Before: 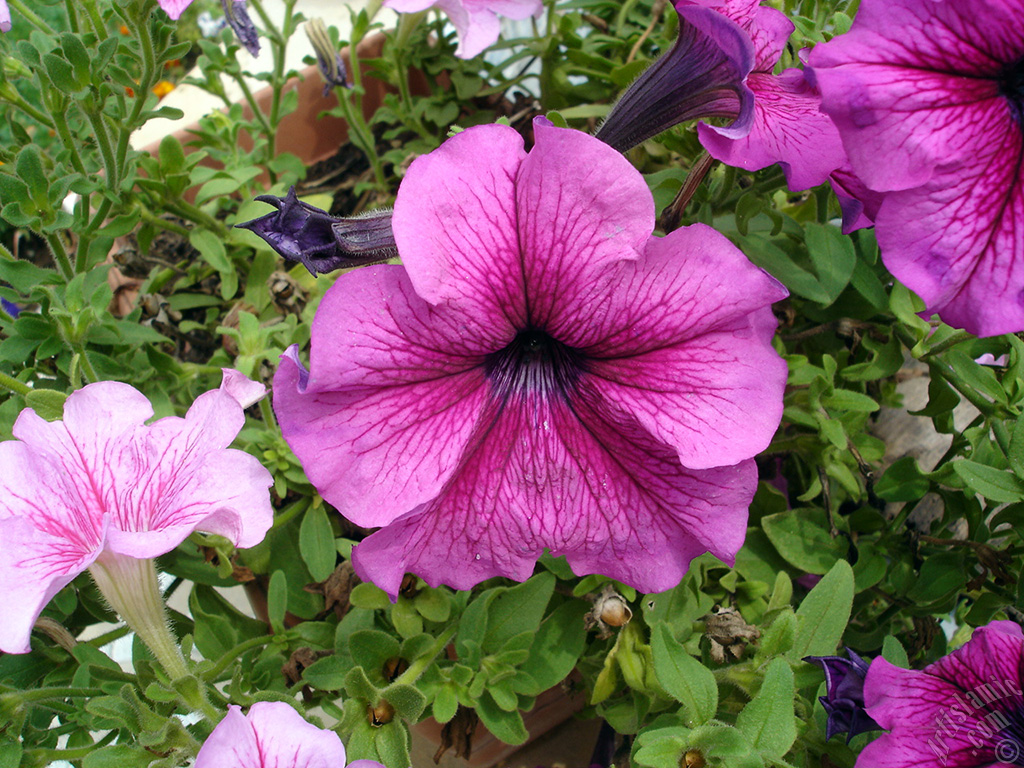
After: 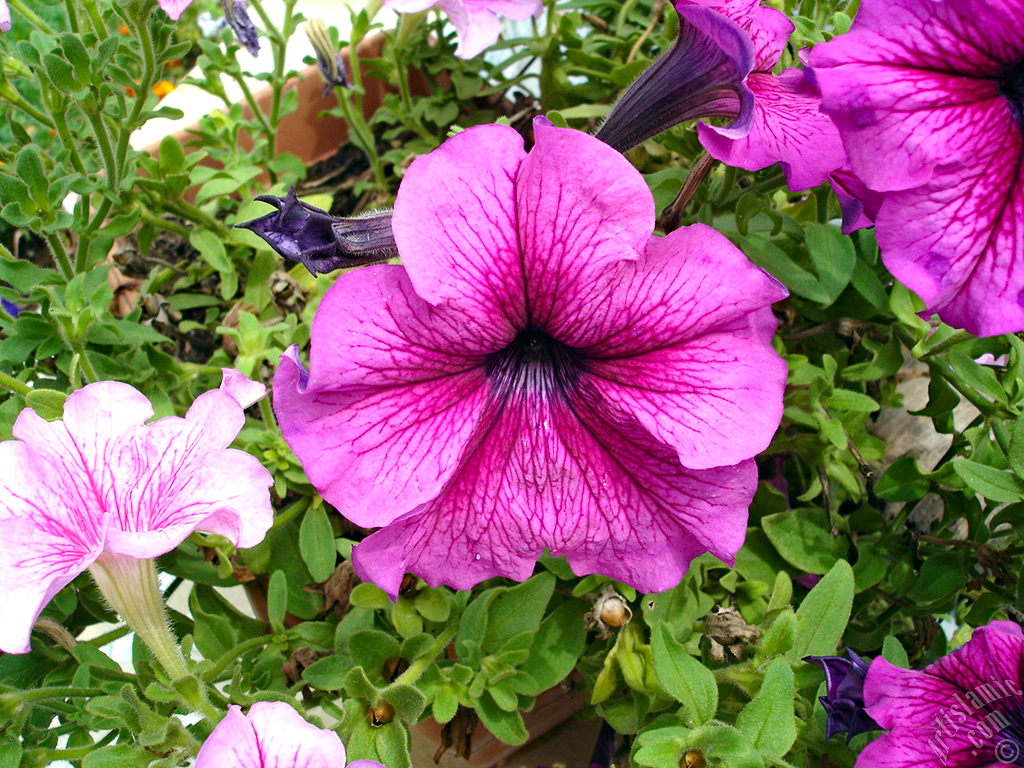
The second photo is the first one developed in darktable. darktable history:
haze removal: strength 0.303, distance 0.243, compatibility mode true, adaptive false
contrast brightness saturation: contrast 0.085, saturation 0.019
exposure: black level correction 0, exposure 0.499 EV, compensate highlight preservation false
